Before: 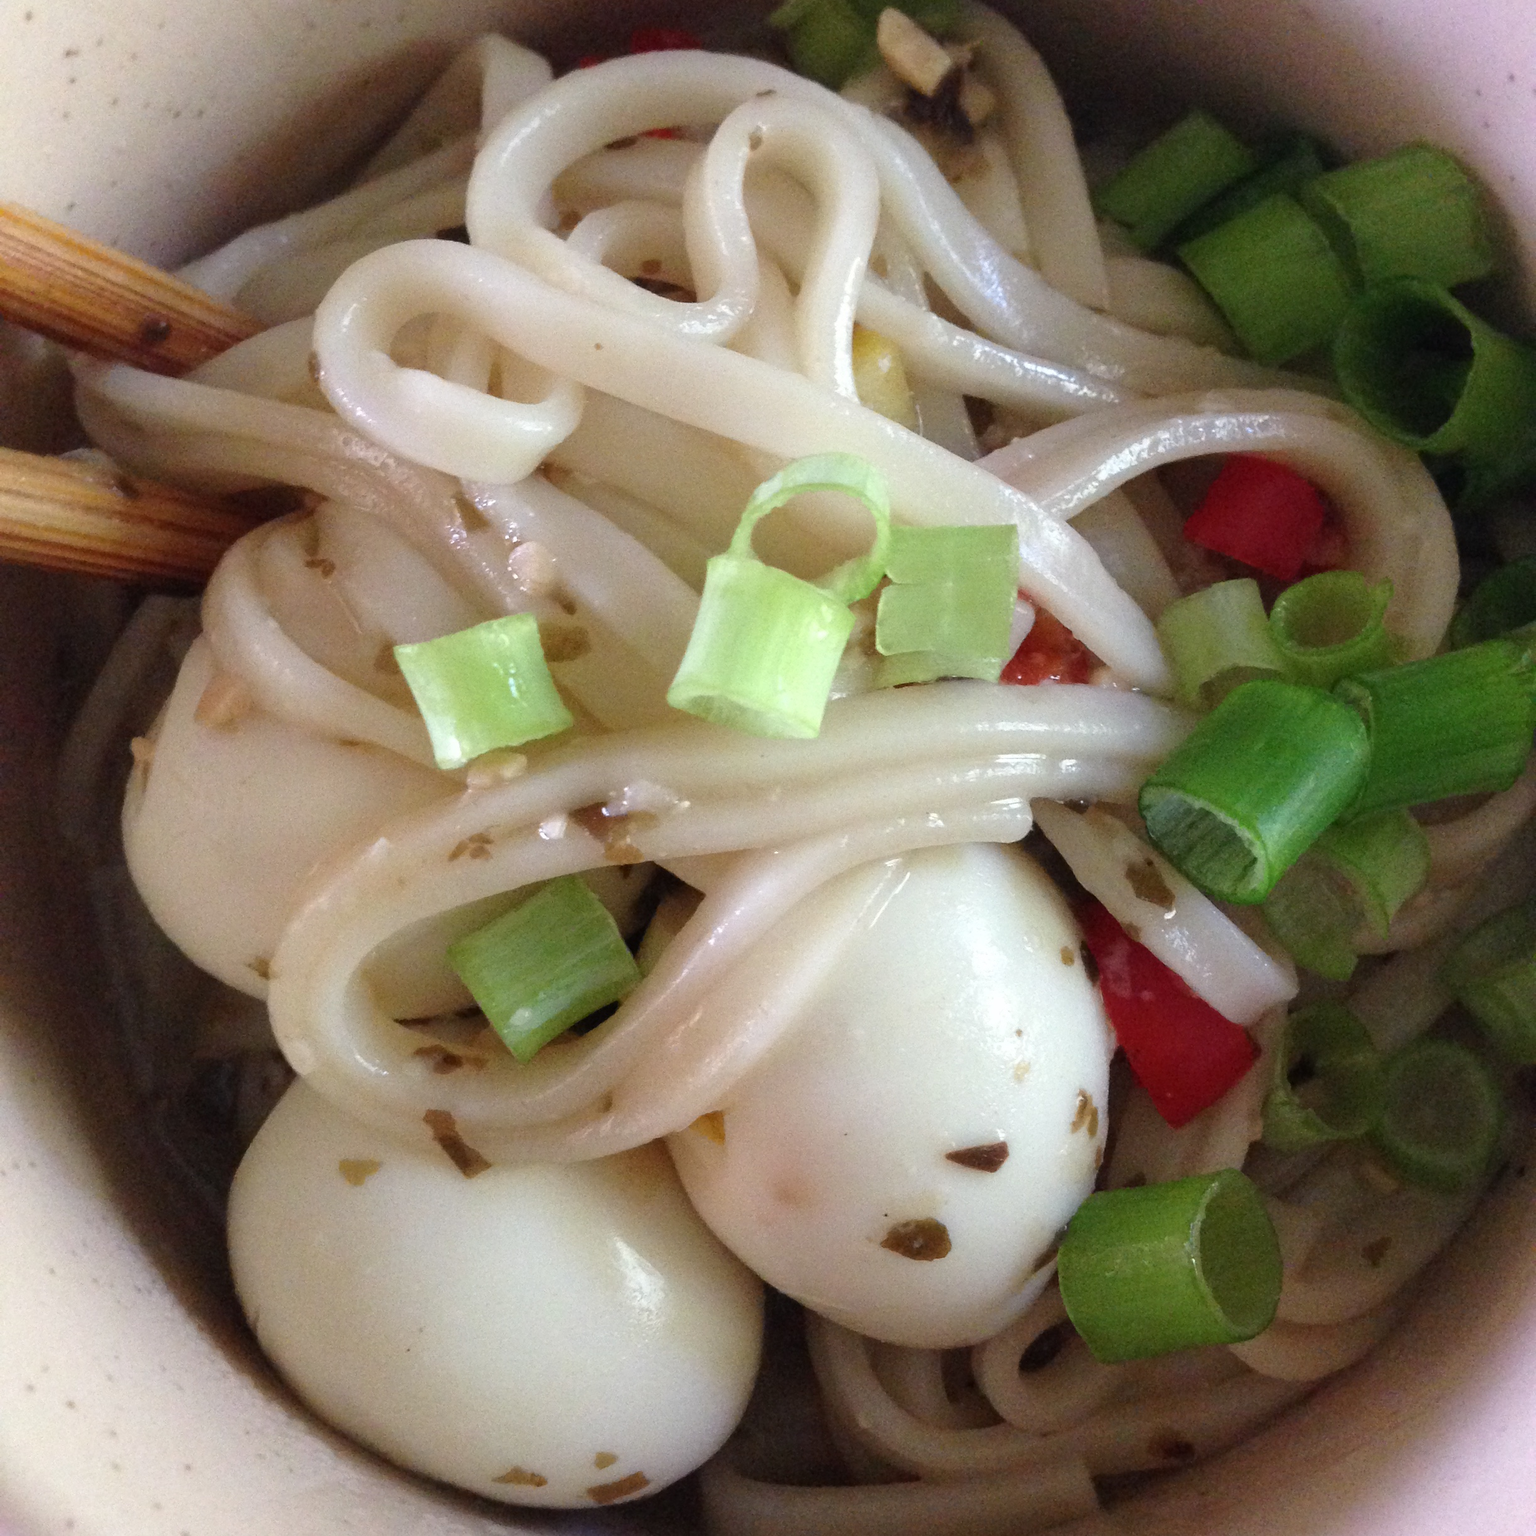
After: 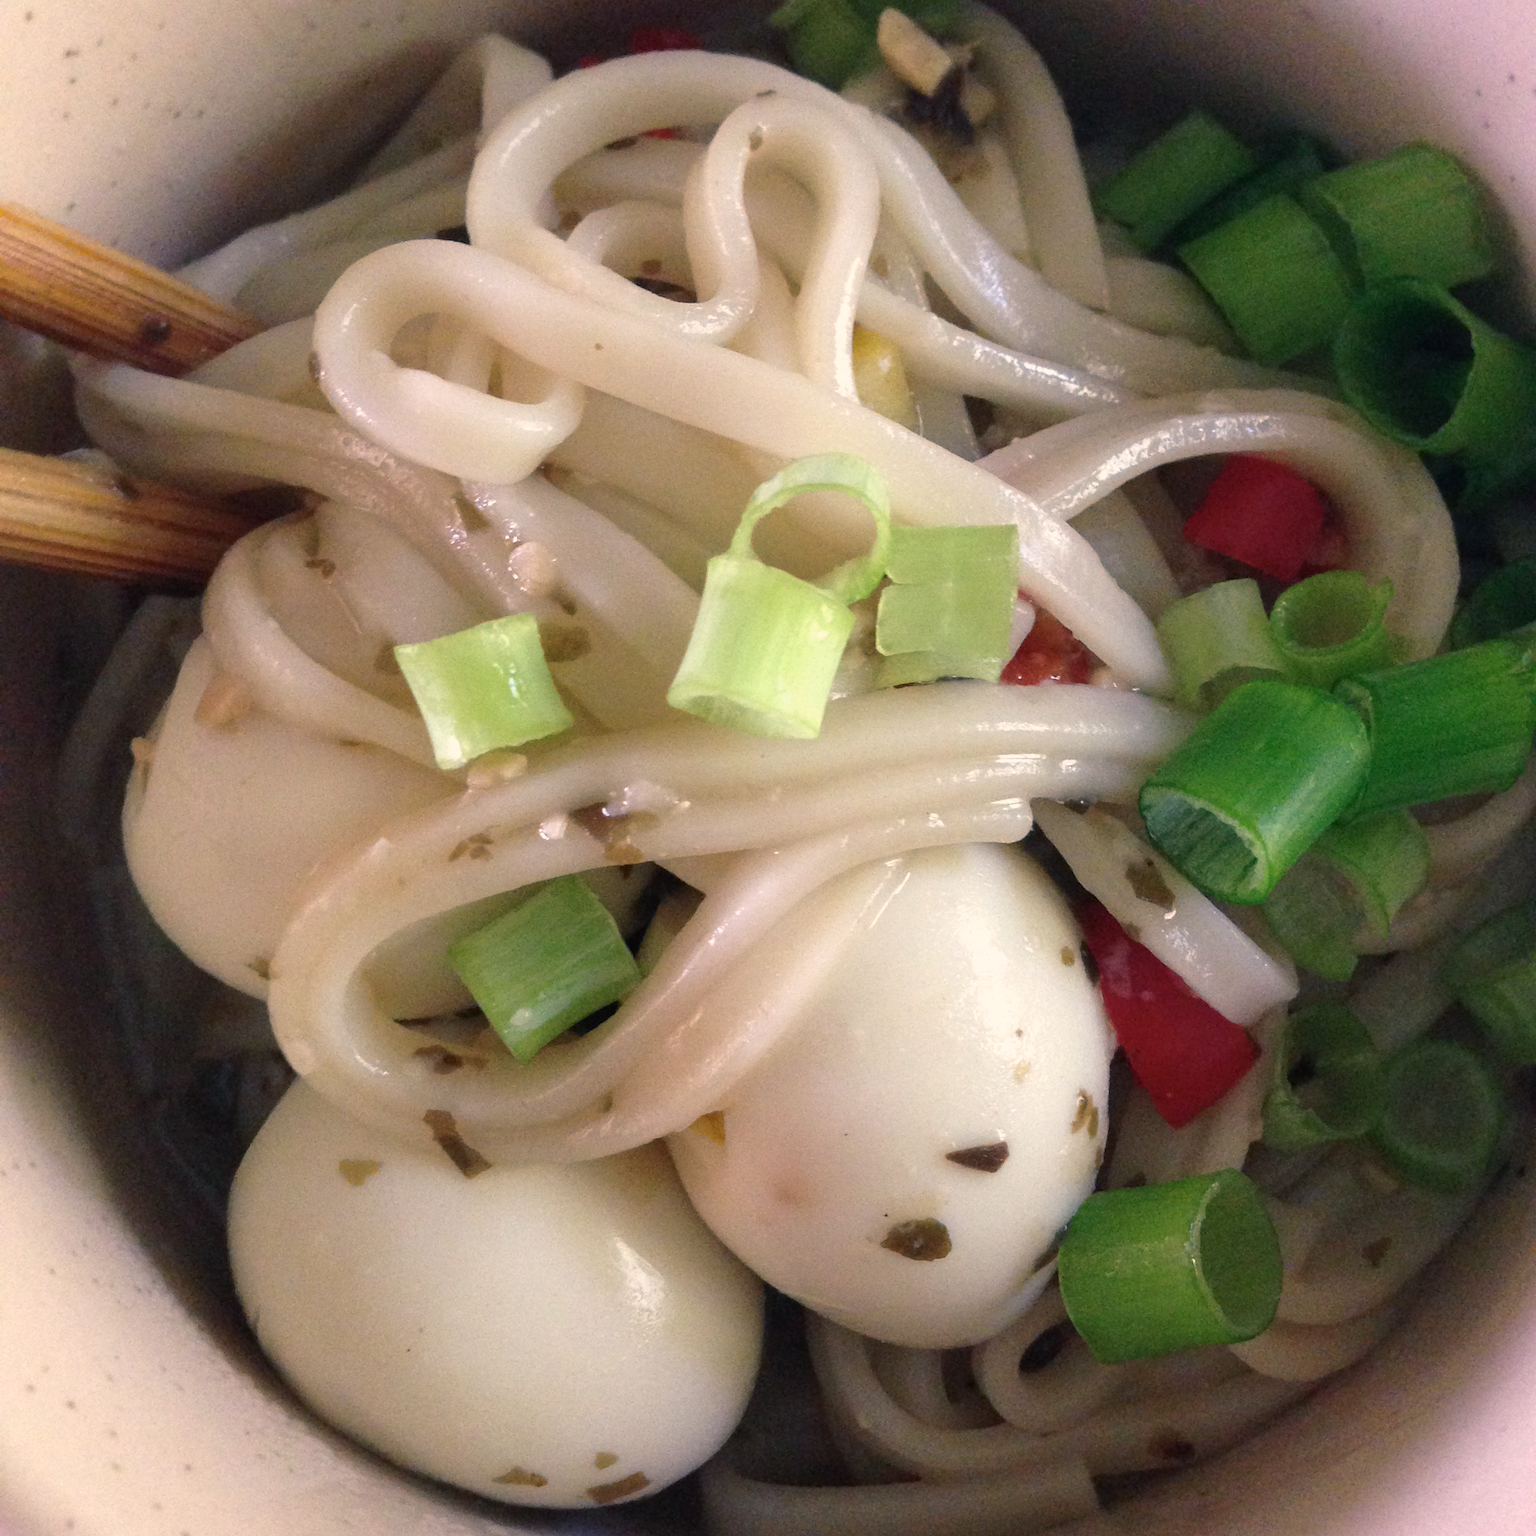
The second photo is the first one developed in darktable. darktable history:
color balance rgb: shadows lift › chroma 7.233%, shadows lift › hue 244.99°, highlights gain › chroma 3.845%, highlights gain › hue 58.1°, perceptual saturation grading › global saturation 0.494%
